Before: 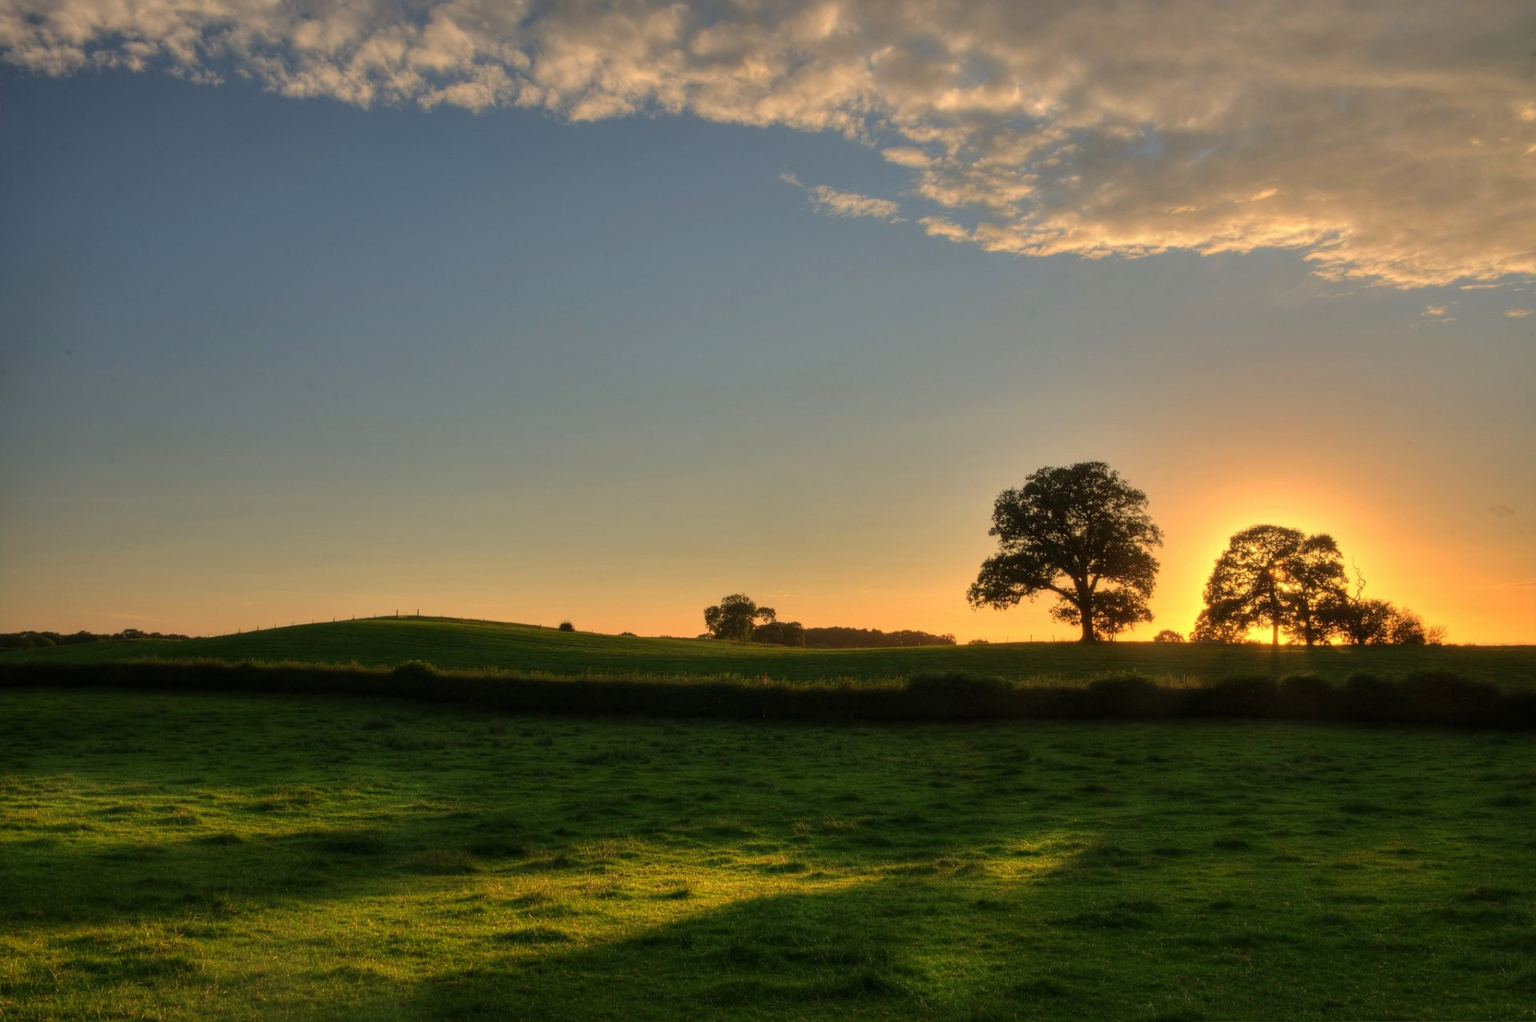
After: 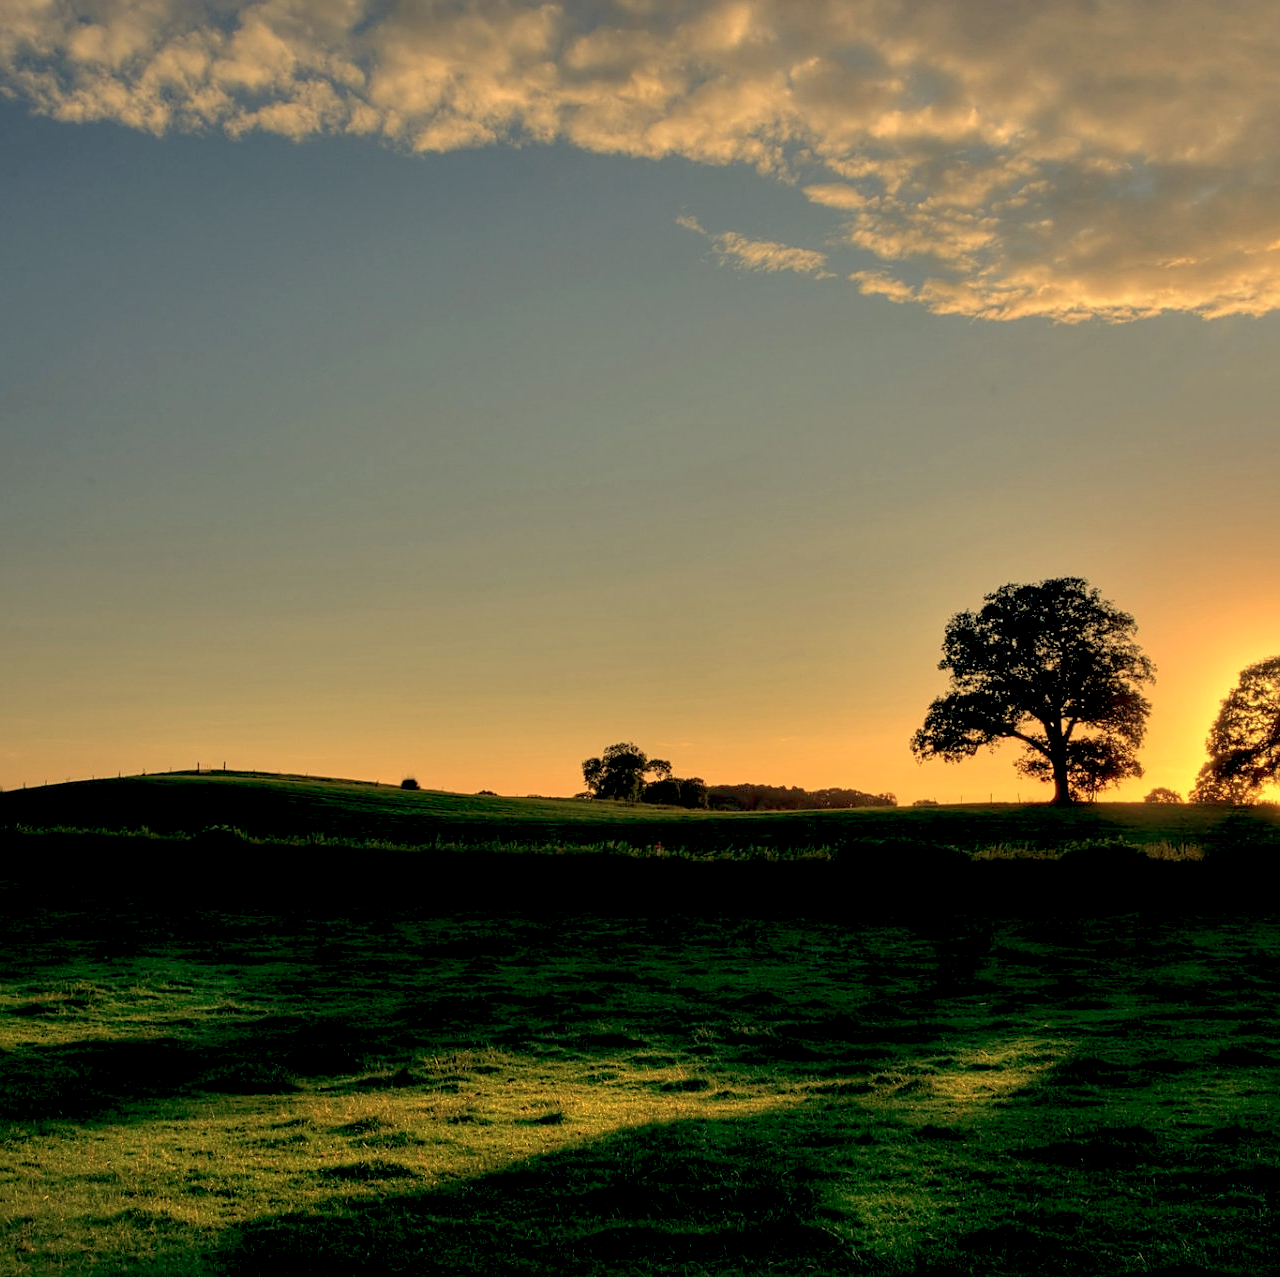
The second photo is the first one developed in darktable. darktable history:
color balance: lift [0.975, 0.993, 1, 1.015], gamma [1.1, 1, 1, 0.945], gain [1, 1.04, 1, 0.95]
crop and rotate: left 15.546%, right 17.787%
sharpen: on, module defaults
color balance rgb: shadows lift › chroma 2%, shadows lift › hue 263°, highlights gain › chroma 8%, highlights gain › hue 84°, linear chroma grading › global chroma -15%, saturation formula JzAzBz (2021)
